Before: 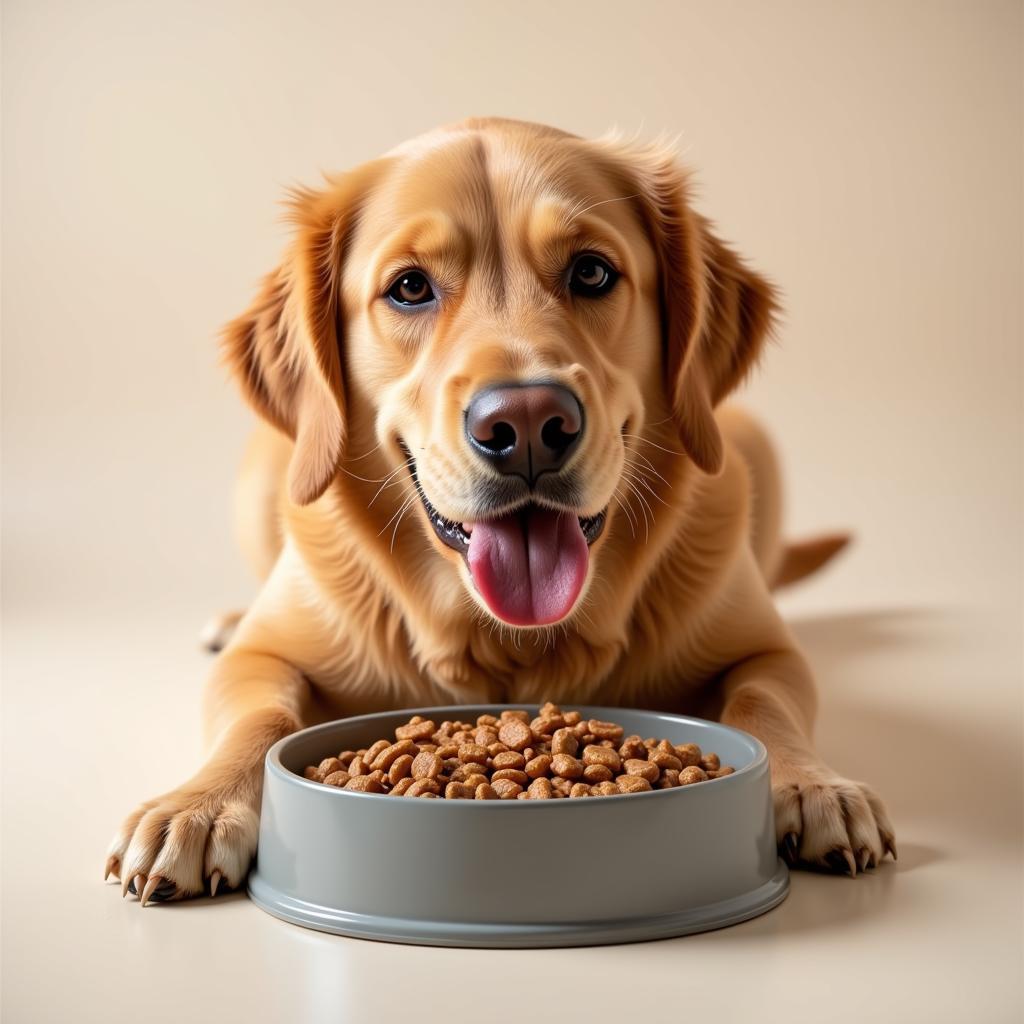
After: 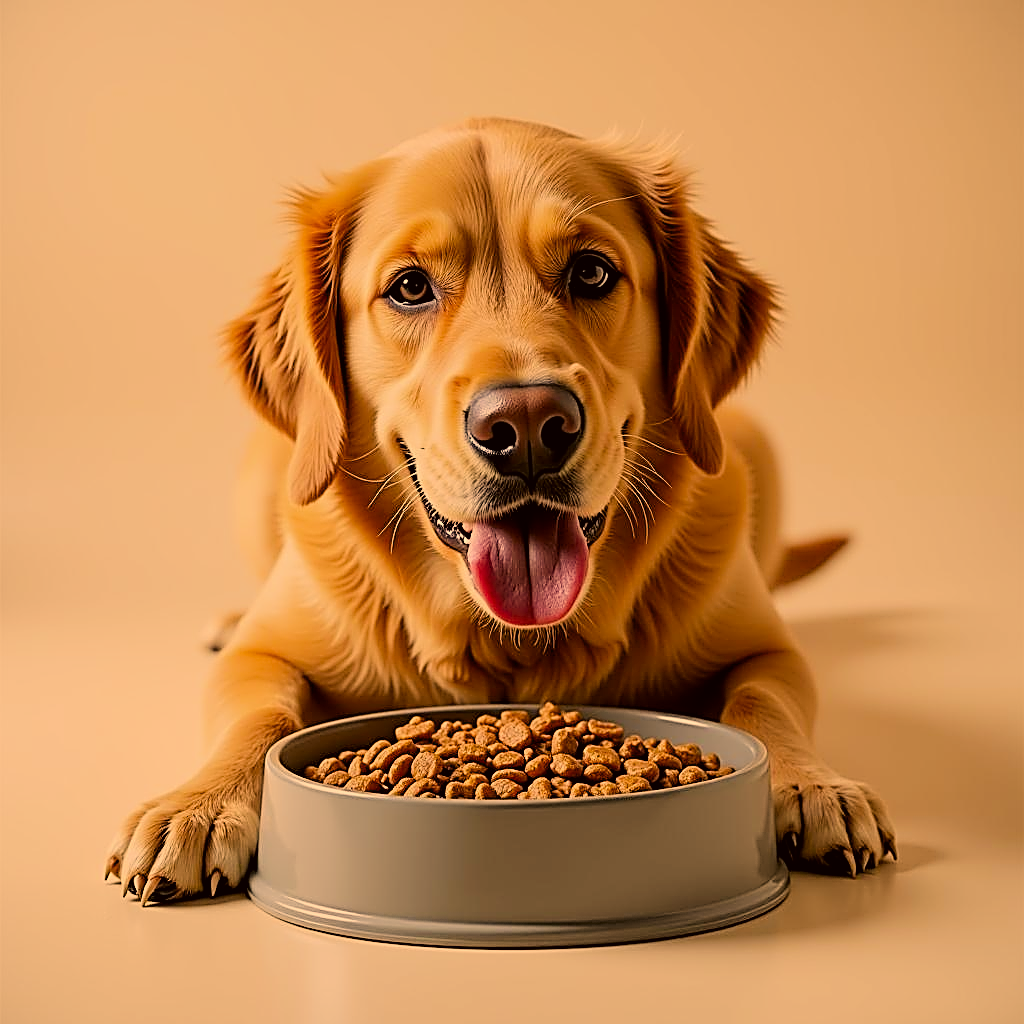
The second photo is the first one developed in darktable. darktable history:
color correction: highlights a* 18.25, highlights b* 35.85, shadows a* 1.94, shadows b* 6.25, saturation 1.02
filmic rgb: black relative exposure -7.65 EV, white relative exposure 4.56 EV, hardness 3.61, iterations of high-quality reconstruction 0
sharpen: amount 1.849
